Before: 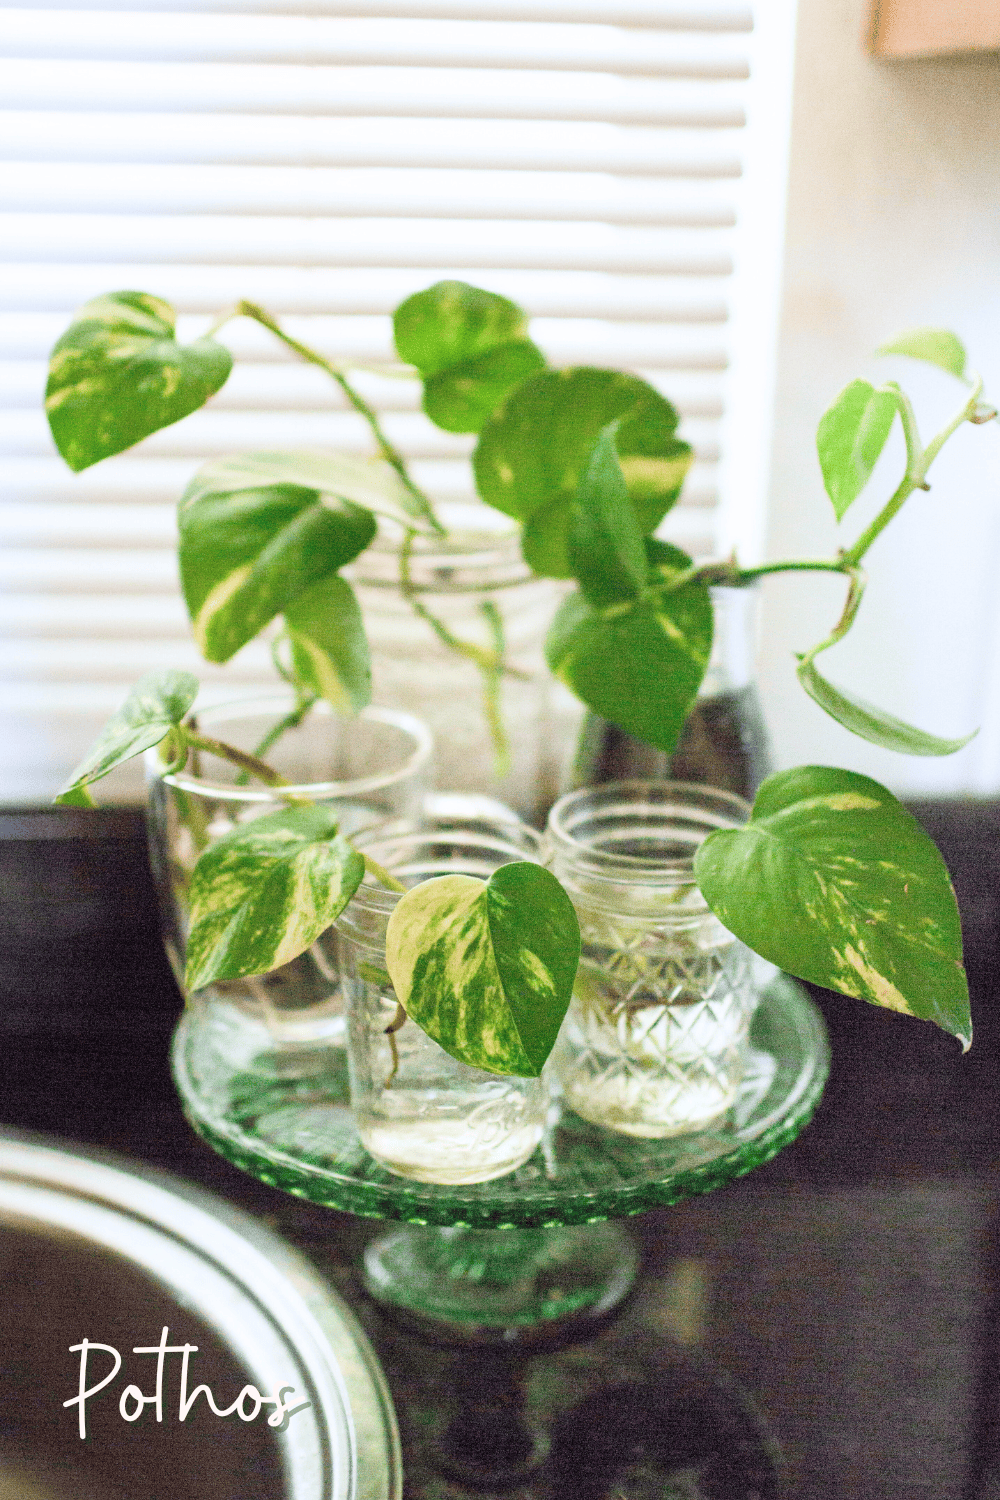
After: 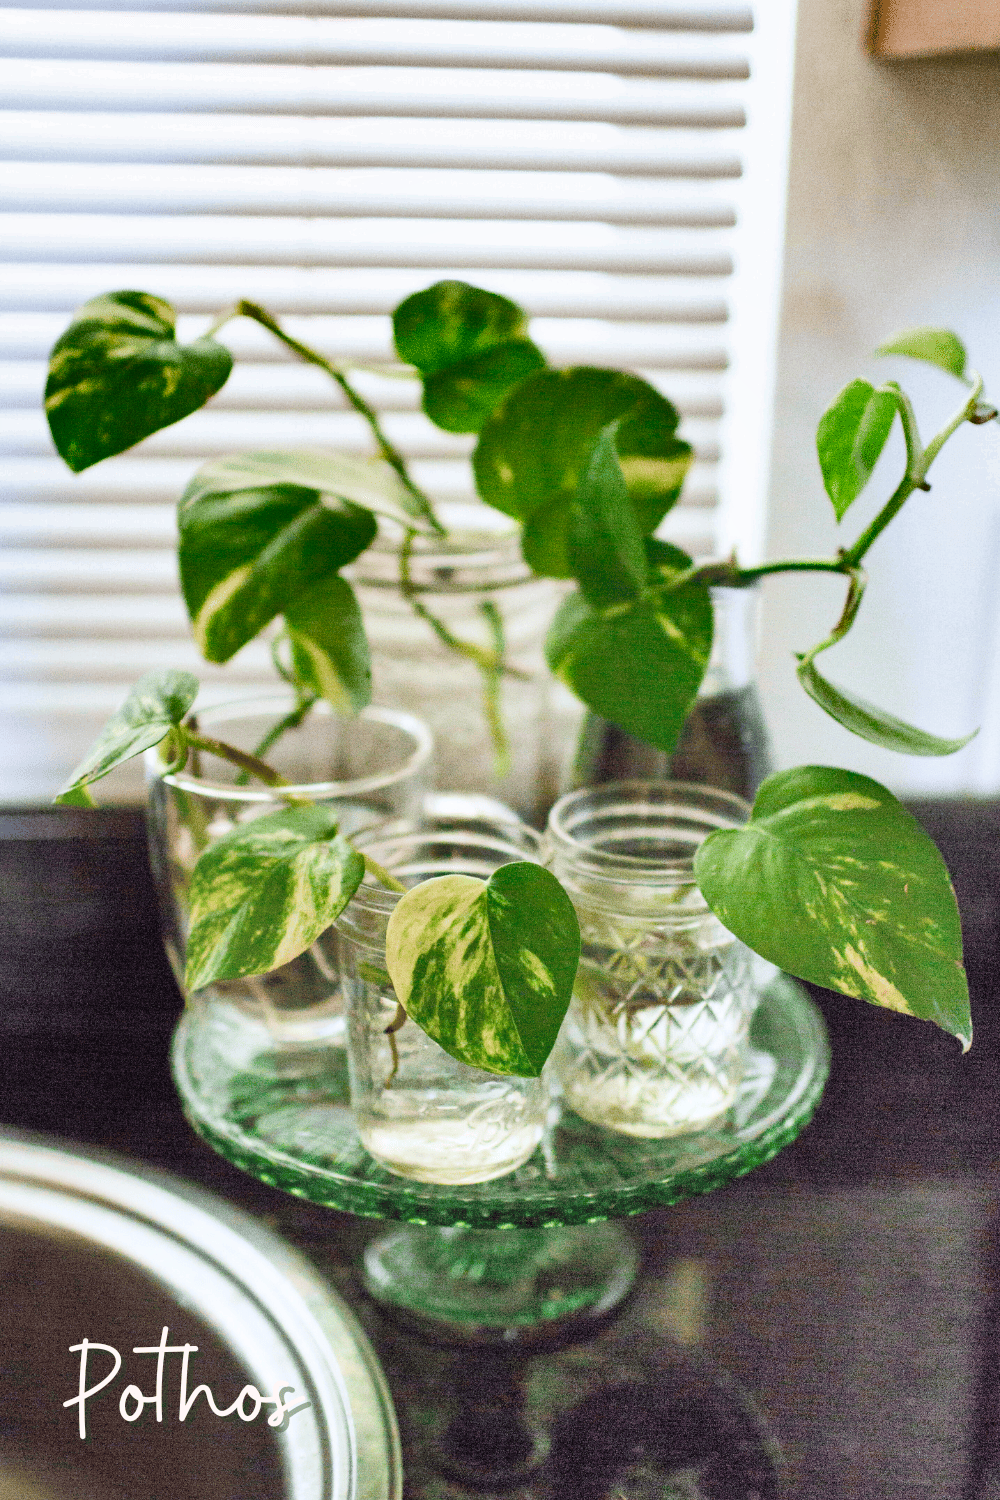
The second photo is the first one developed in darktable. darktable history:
shadows and highlights: radius 100.59, shadows 50.43, highlights -64.71, soften with gaussian
